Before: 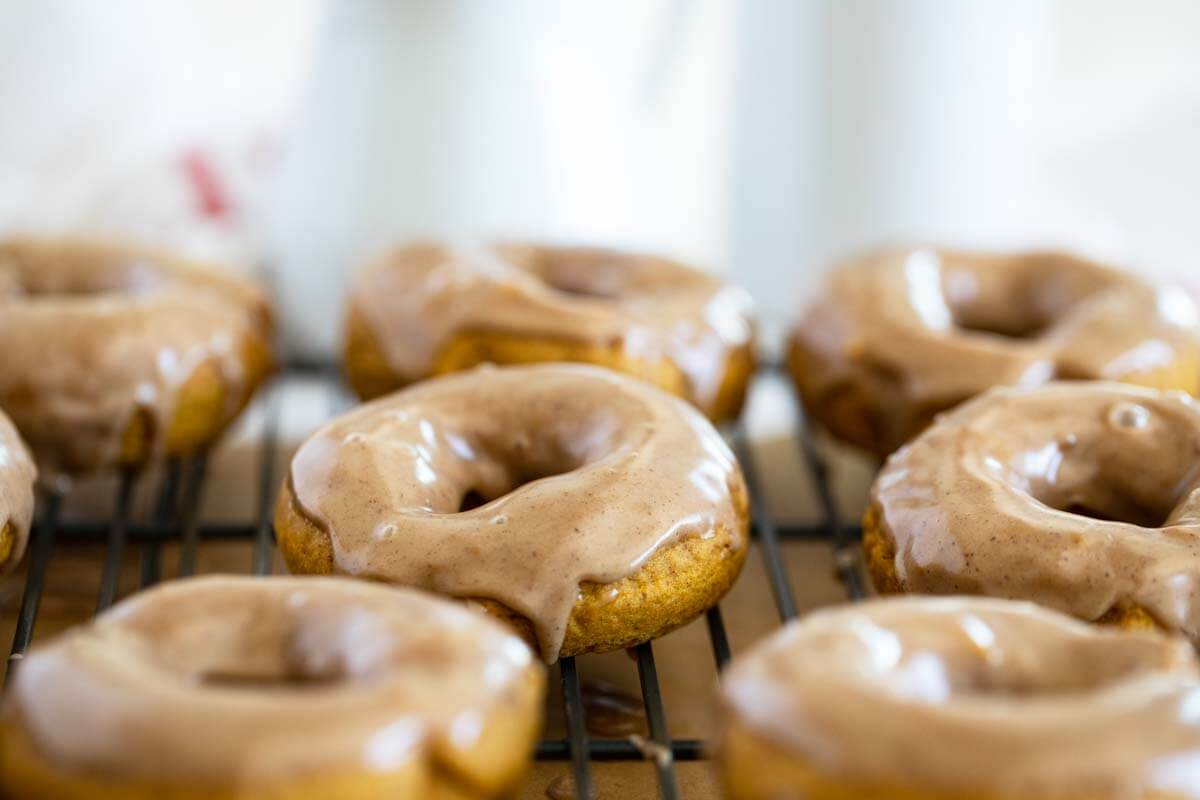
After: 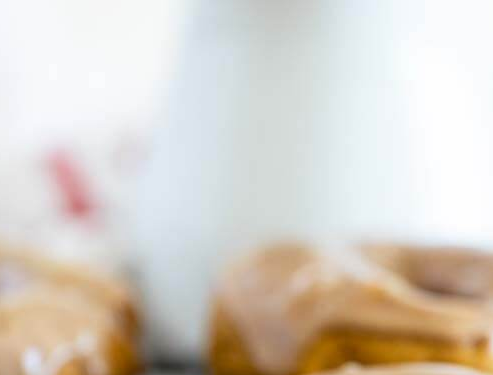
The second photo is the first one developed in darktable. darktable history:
crop and rotate: left 11.294%, top 0.095%, right 47.569%, bottom 52.912%
